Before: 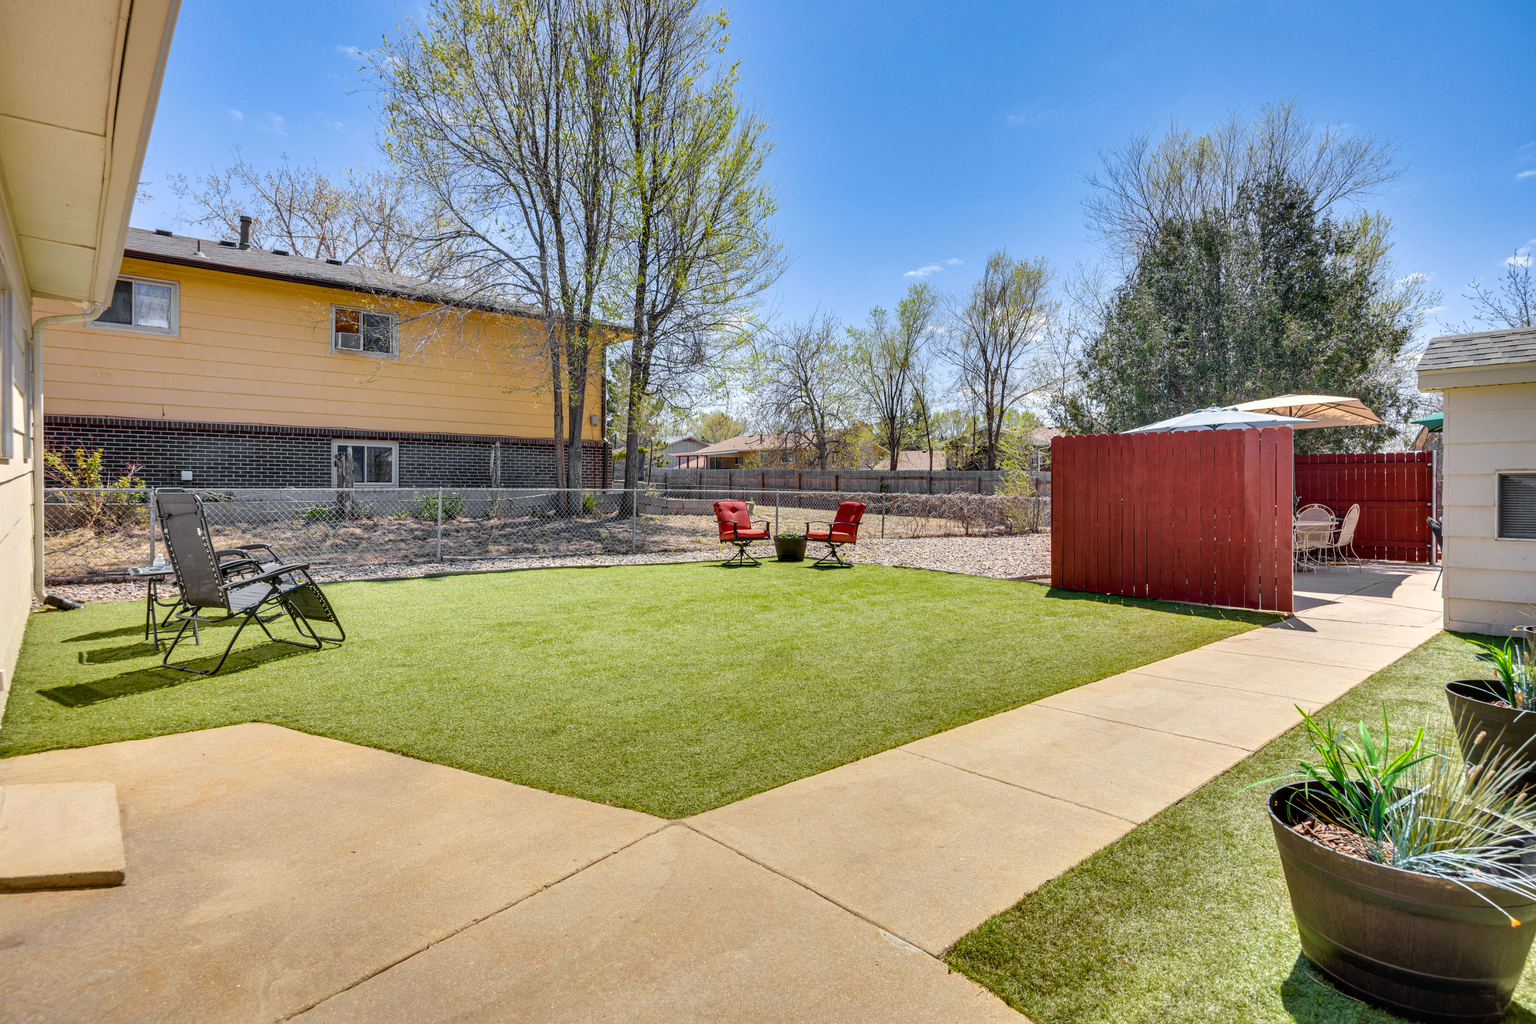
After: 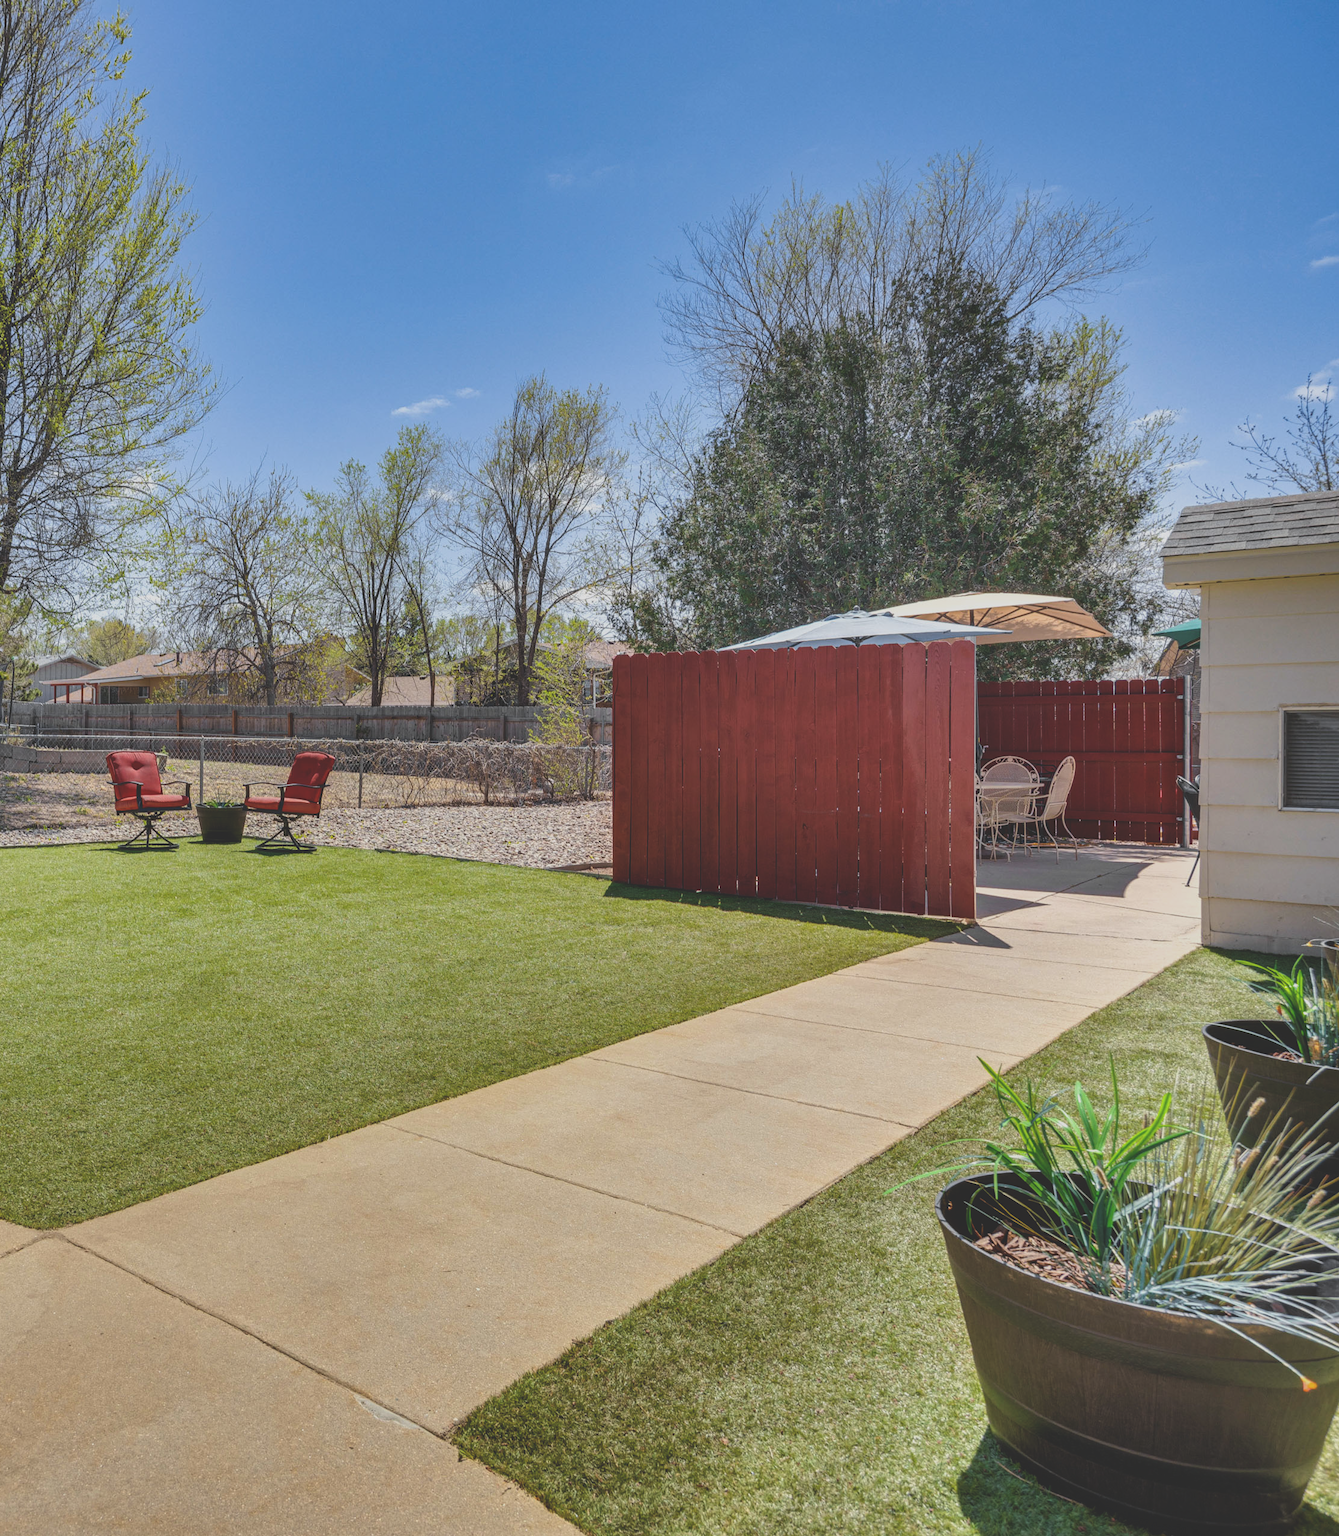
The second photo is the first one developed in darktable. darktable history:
crop: left 41.861%
exposure: black level correction -0.034, exposure -0.495 EV, compensate highlight preservation false
